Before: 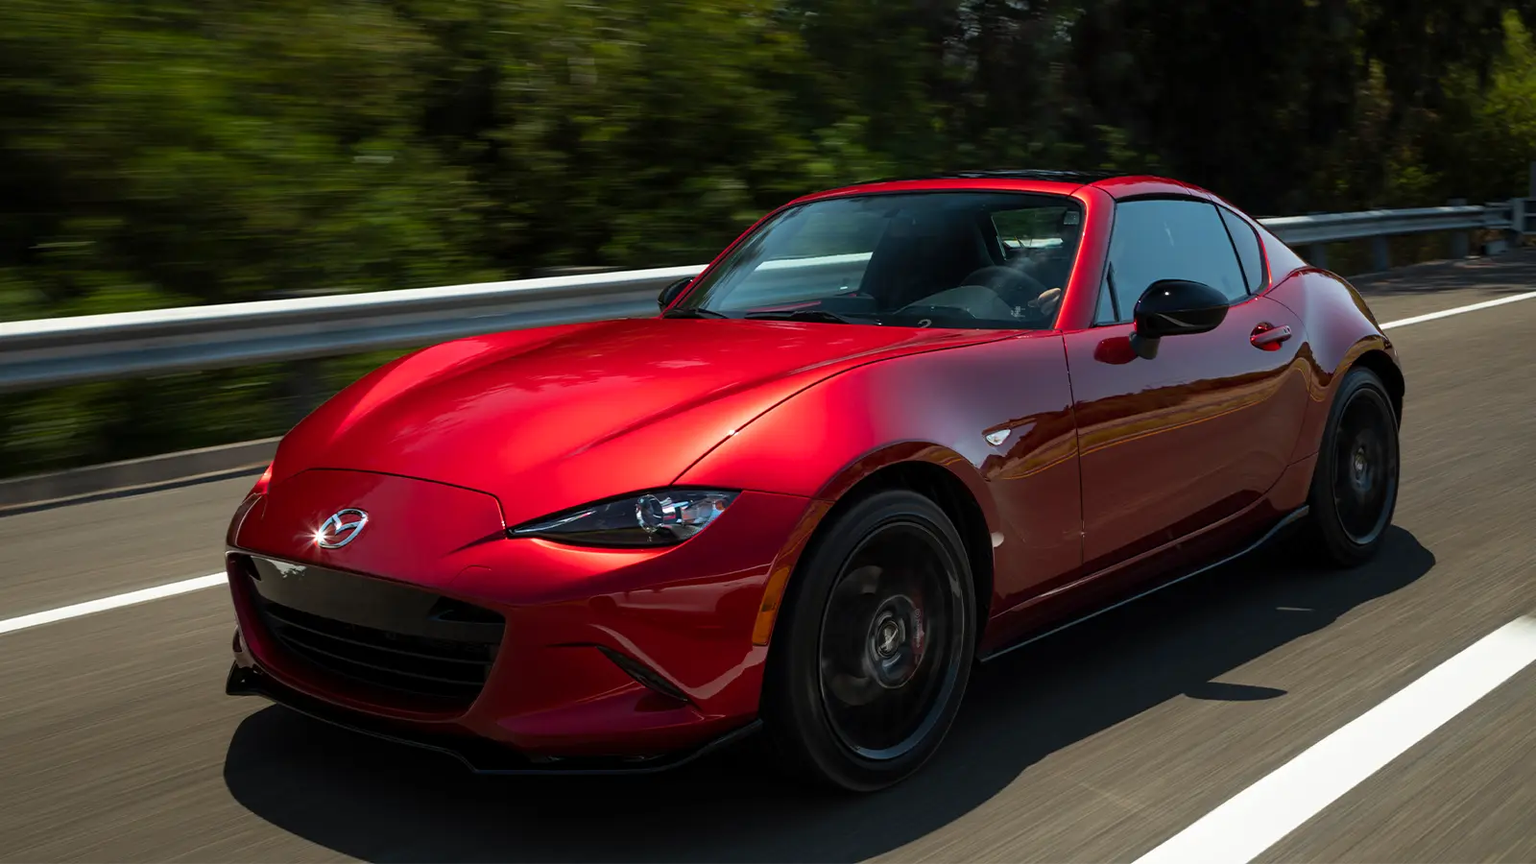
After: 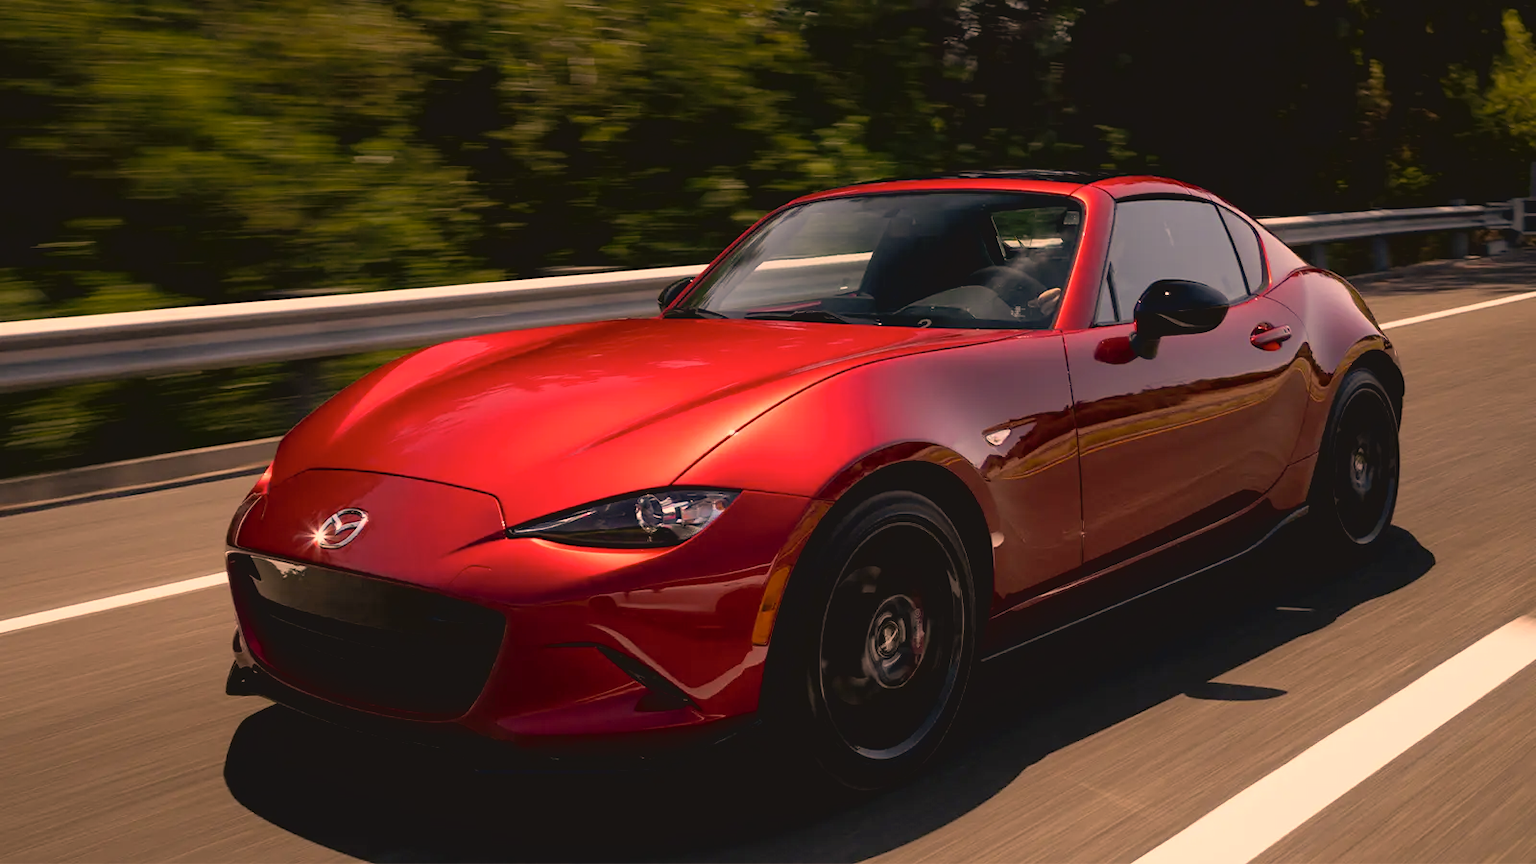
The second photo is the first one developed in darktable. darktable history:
color correction: highlights a* 40, highlights b* 40, saturation 0.69
exposure: black level correction 0.007, exposure 0.159 EV, compensate highlight preservation false
contrast brightness saturation: contrast -0.1, brightness 0.05, saturation 0.08
